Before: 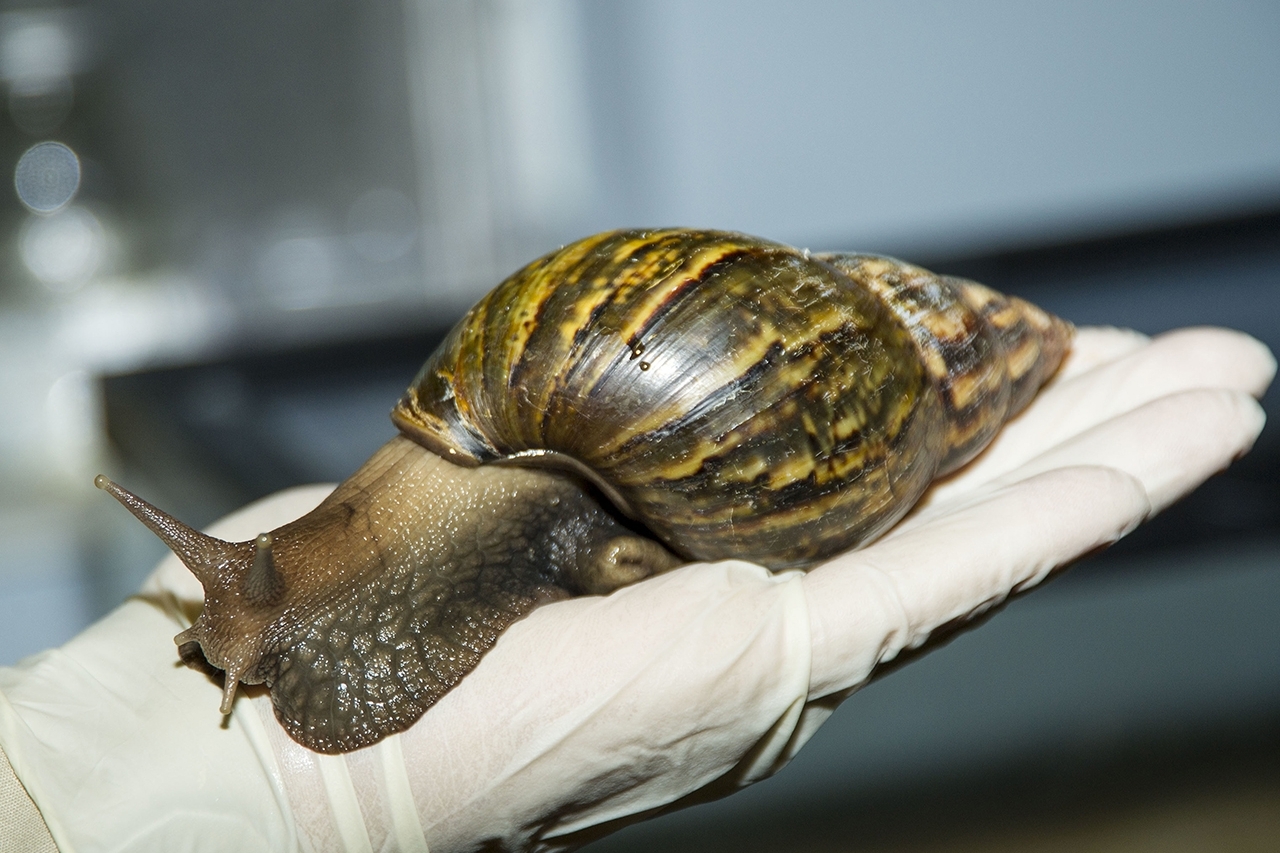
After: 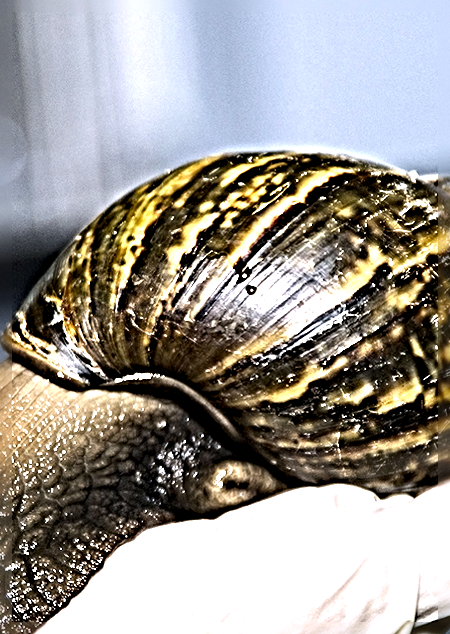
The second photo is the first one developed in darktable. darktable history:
tone equalizer: -8 EV -0.75 EV, -7 EV -0.7 EV, -6 EV -0.6 EV, -5 EV -0.4 EV, -3 EV 0.4 EV, -2 EV 0.6 EV, -1 EV 0.7 EV, +0 EV 0.75 EV, edges refinement/feathering 500, mask exposure compensation -1.57 EV, preserve details no
exposure: exposure 0.014 EV, compensate highlight preservation false
sharpen: radius 6.3, amount 1.8, threshold 0
color balance: on, module defaults
crop and rotate: left 29.476%, top 10.214%, right 35.32%, bottom 17.333%
rotate and perspective: lens shift (horizontal) -0.055, automatic cropping off
white balance: red 1.05, blue 1.072
